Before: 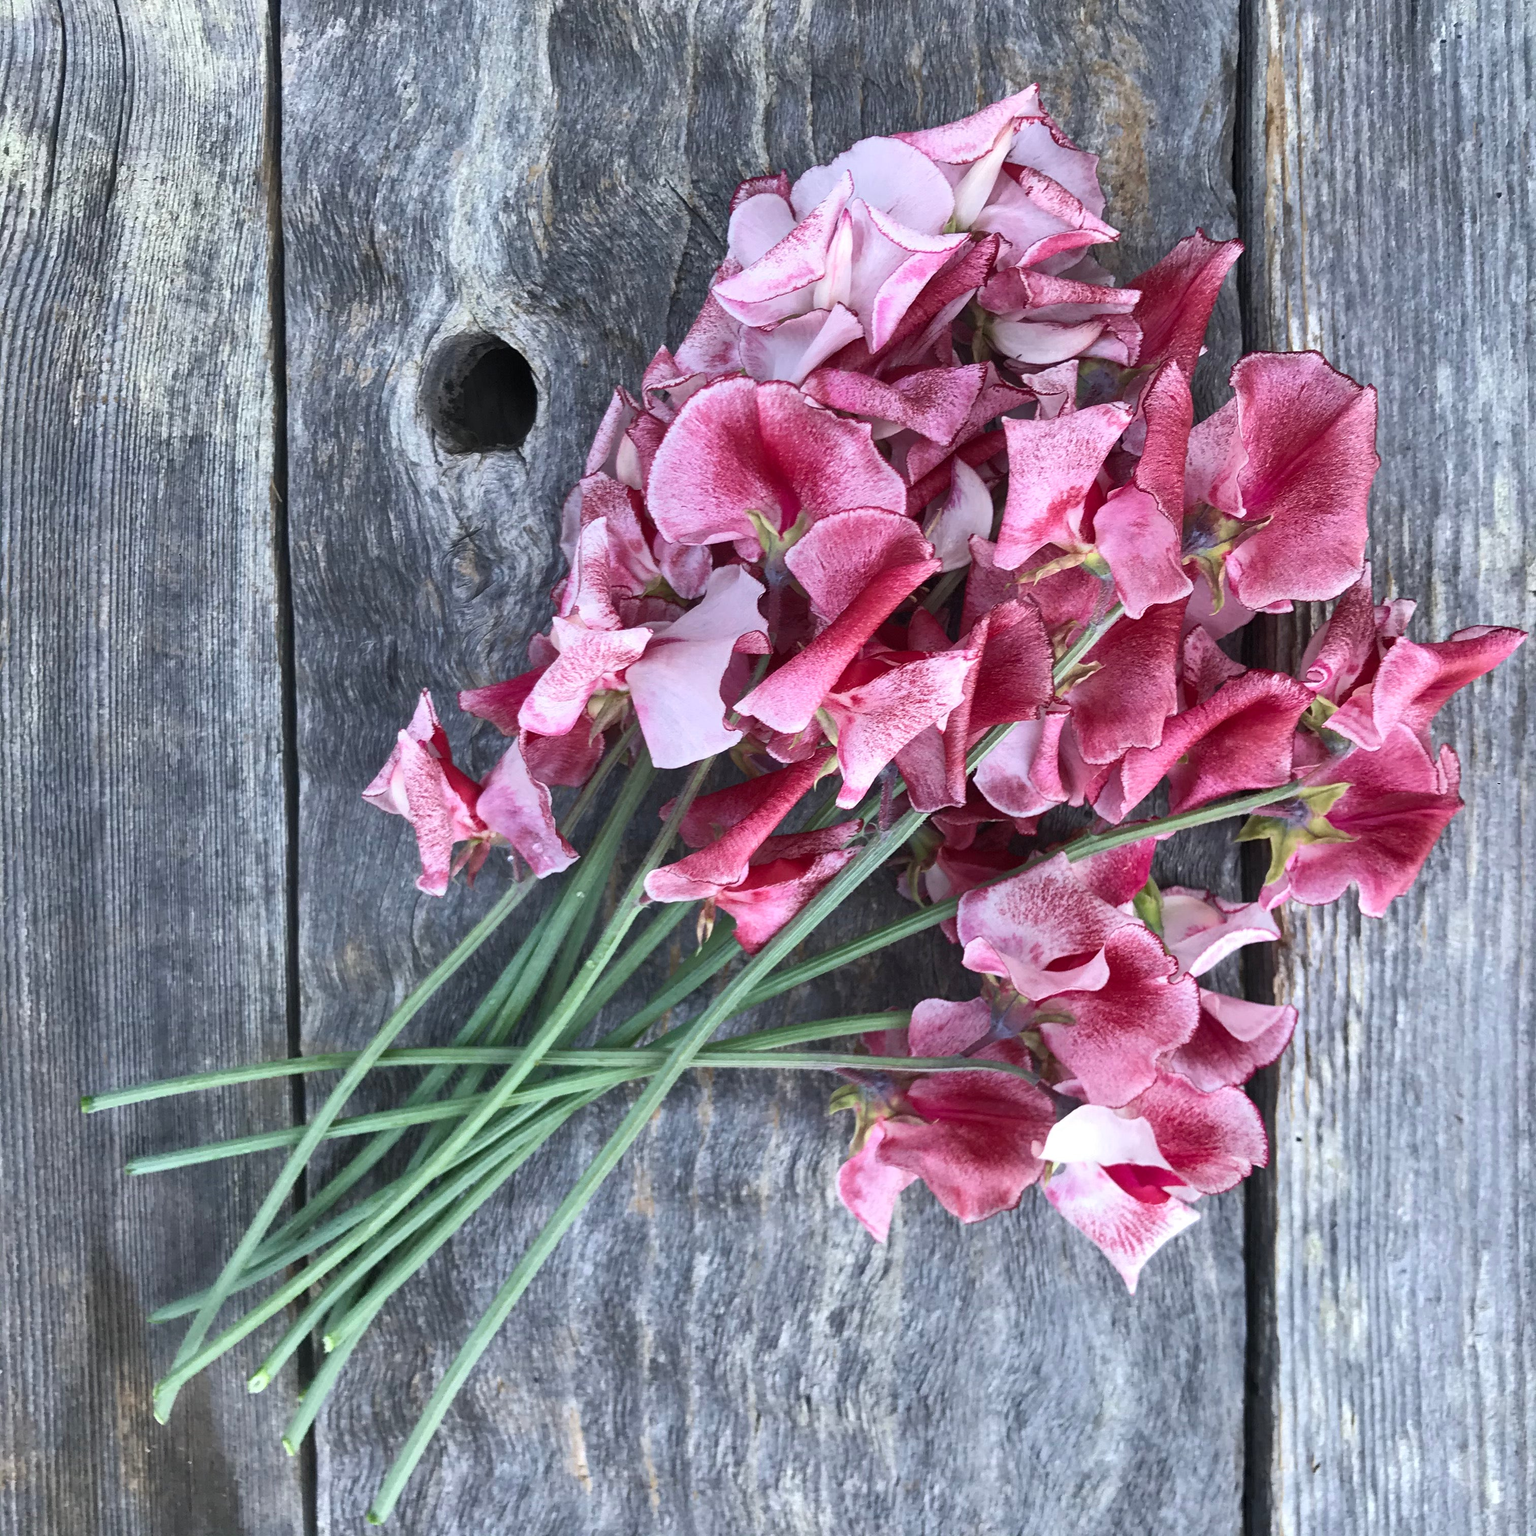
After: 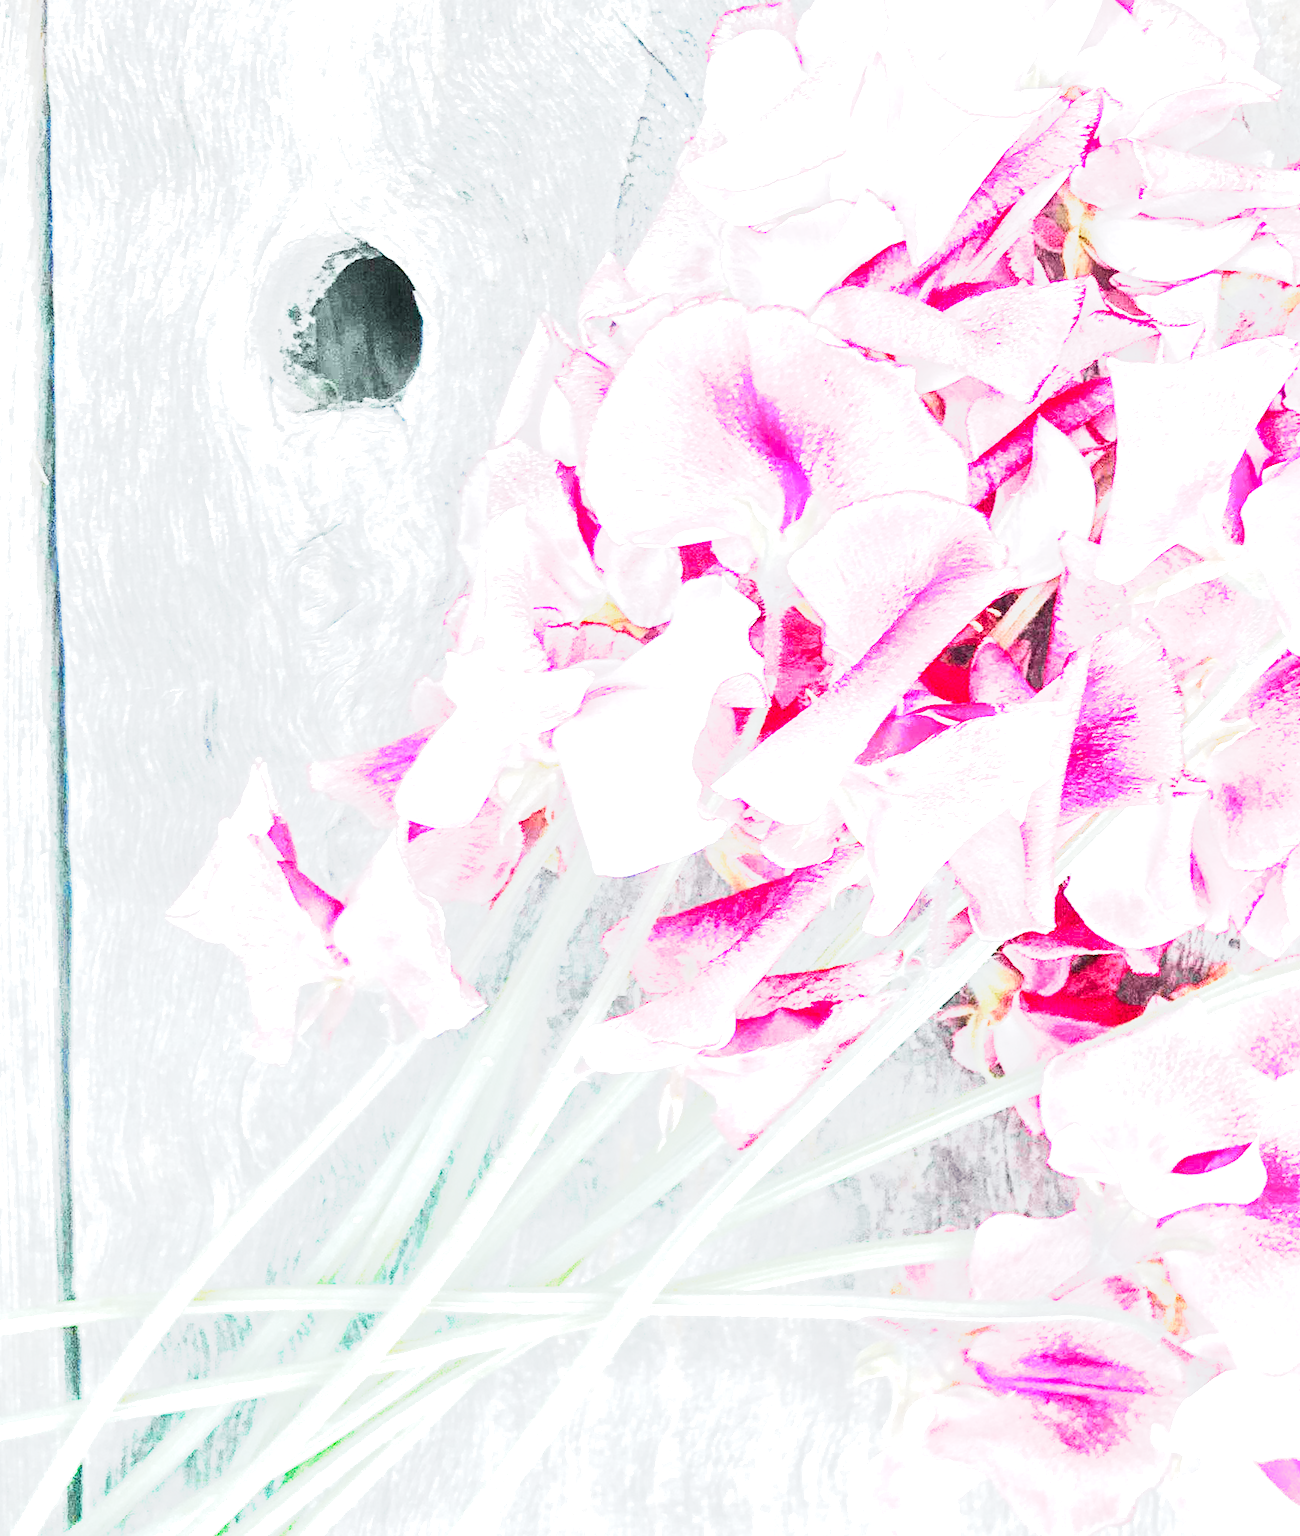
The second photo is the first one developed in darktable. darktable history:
tone curve: curves: ch0 [(0, 0.026) (0.181, 0.223) (0.405, 0.46) (0.456, 0.528) (0.634, 0.728) (0.877, 0.89) (0.984, 0.935)]; ch1 [(0, 0) (0.443, 0.43) (0.492, 0.488) (0.566, 0.579) (0.595, 0.625) (0.65, 0.657) (0.696, 0.725) (1, 1)]; ch2 [(0, 0) (0.33, 0.301) (0.421, 0.443) (0.447, 0.489) (0.495, 0.494) (0.537, 0.57) (0.586, 0.591) (0.663, 0.686) (1, 1)], color space Lab, independent channels, preserve colors none
color balance rgb: shadows lift › luminance -7.693%, shadows lift › chroma 2.363%, shadows lift › hue 162.24°, perceptual saturation grading › global saturation 7.608%, perceptual saturation grading › shadows 4.41%, perceptual brilliance grading › global brilliance 30.501%, perceptual brilliance grading › highlights 50.084%, perceptual brilliance grading › mid-tones 49.759%, perceptual brilliance grading › shadows -21.846%
crop: left 16.237%, top 11.309%, right 26.197%, bottom 20.714%
exposure: black level correction 0, exposure 2.358 EV, compensate exposure bias true, compensate highlight preservation false
base curve: curves: ch0 [(0, 0) (0.007, 0.004) (0.027, 0.03) (0.046, 0.07) (0.207, 0.54) (0.442, 0.872) (0.673, 0.972) (1, 1)], preserve colors none
local contrast: highlights 95%, shadows 86%, detail 160%, midtone range 0.2
